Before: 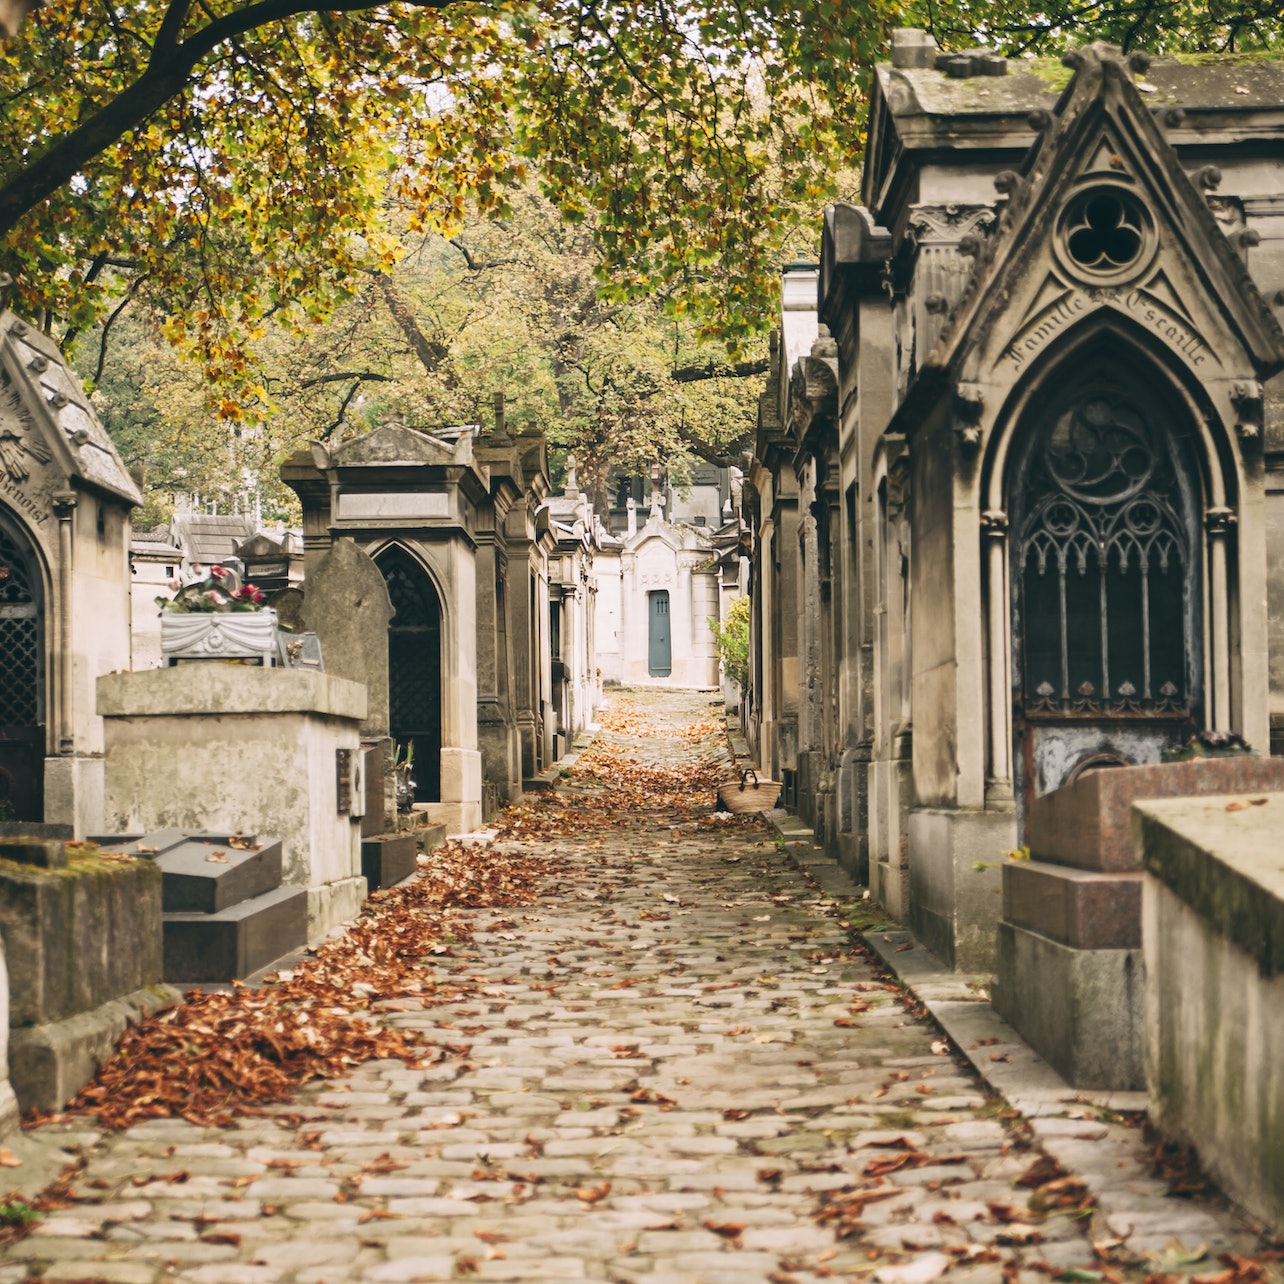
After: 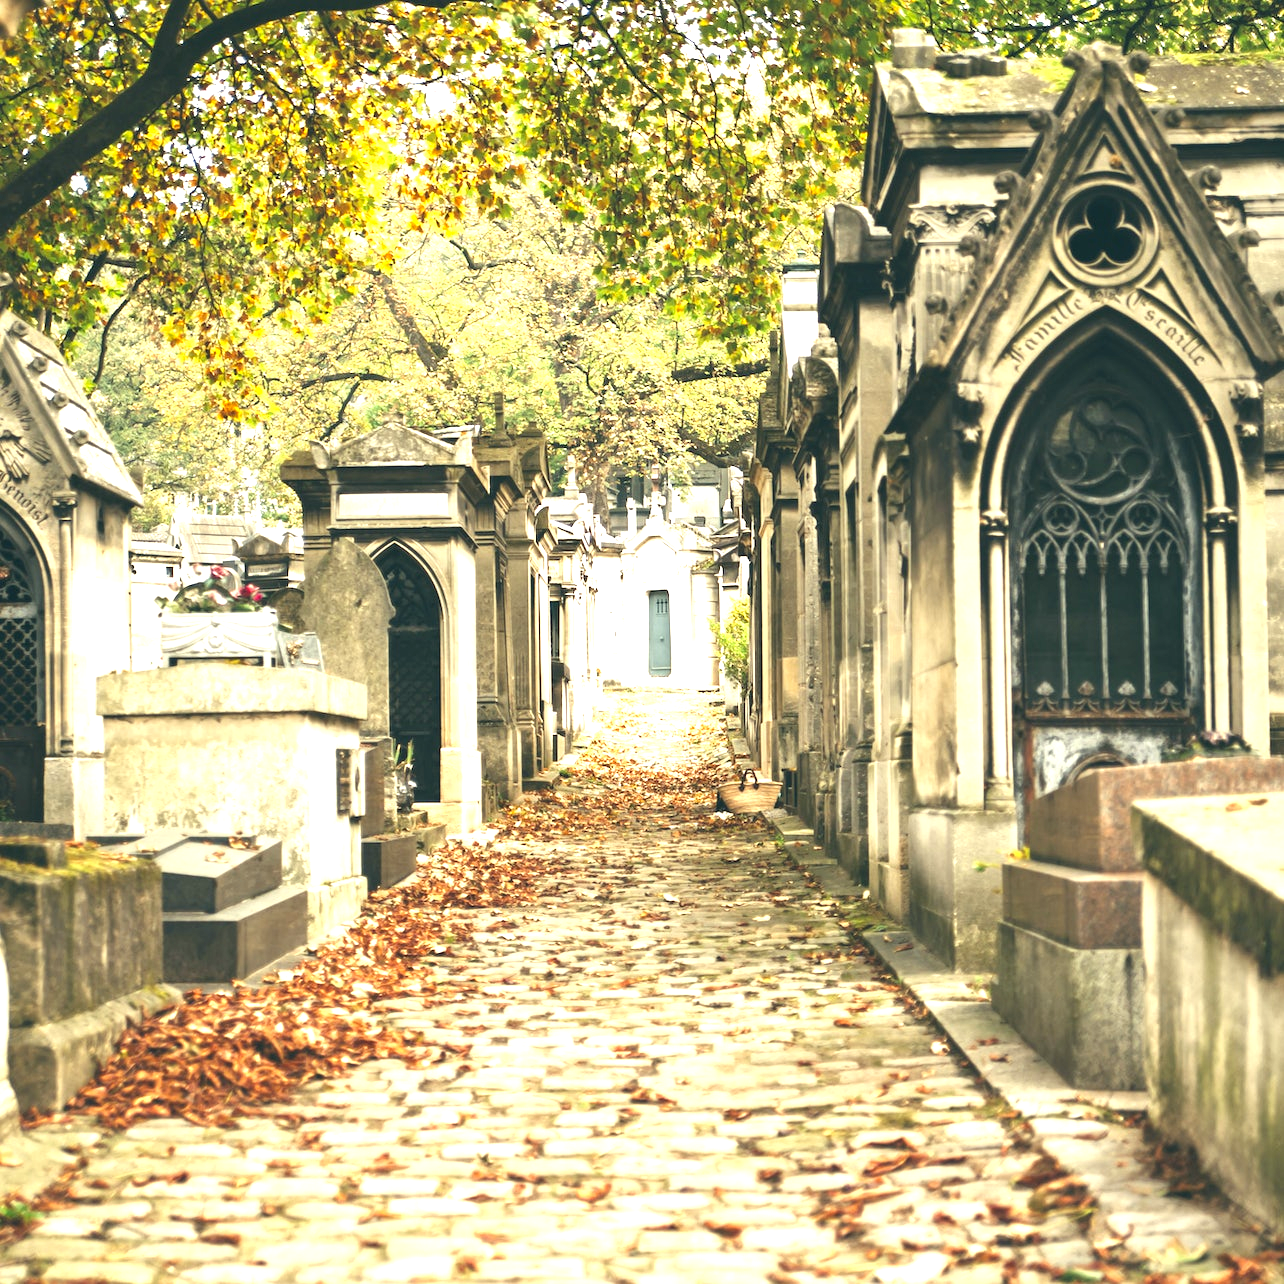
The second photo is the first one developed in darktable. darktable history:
exposure: black level correction 0, exposure 1.2 EV, compensate exposure bias true, compensate highlight preservation false
color correction: highlights a* -4.28, highlights b* 6.53
